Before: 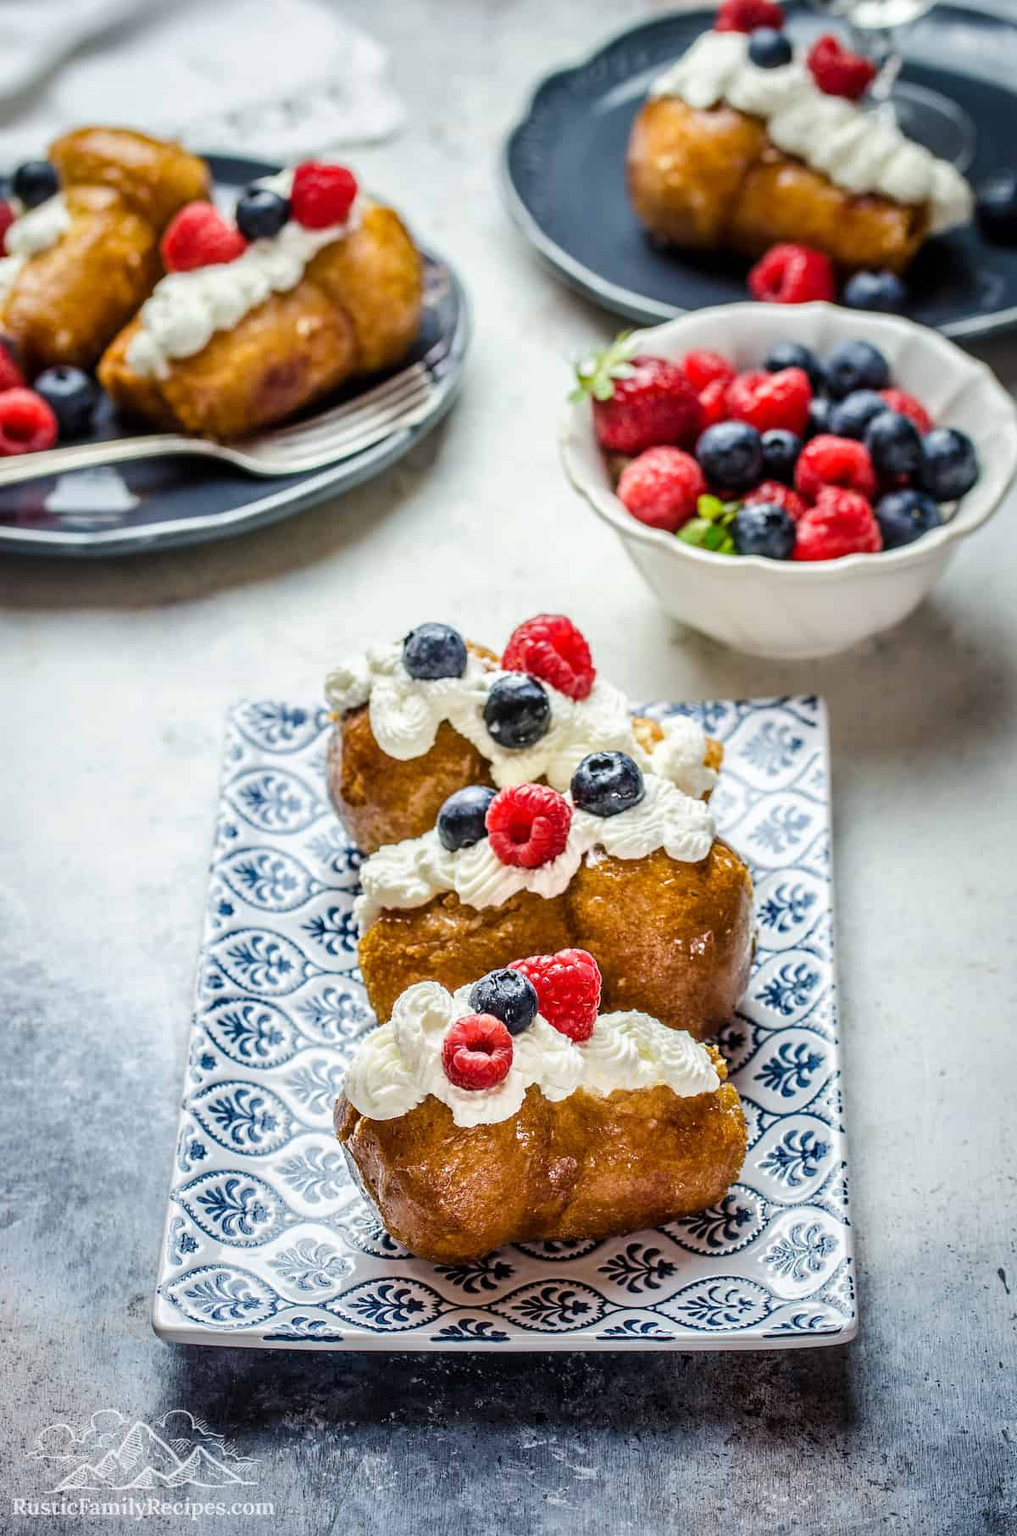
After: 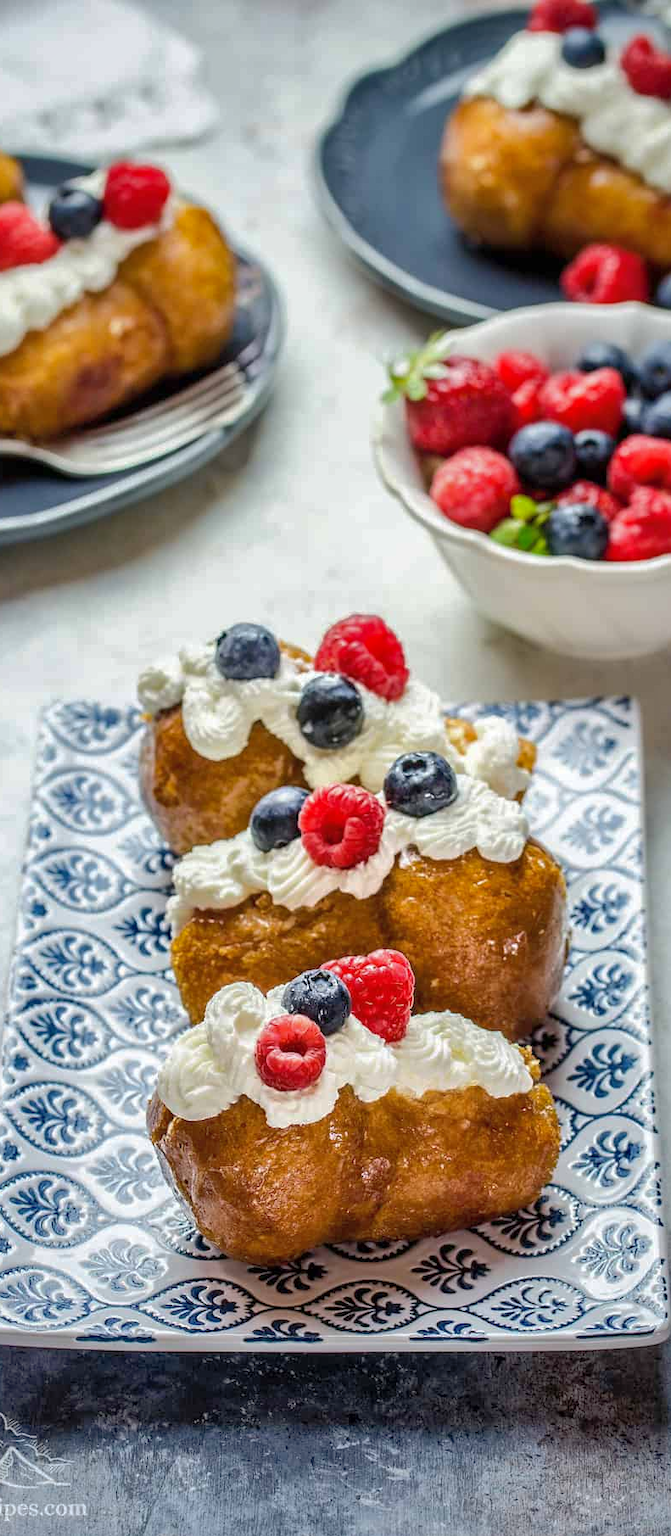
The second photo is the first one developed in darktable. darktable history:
crop and rotate: left 18.442%, right 15.508%
shadows and highlights: on, module defaults
